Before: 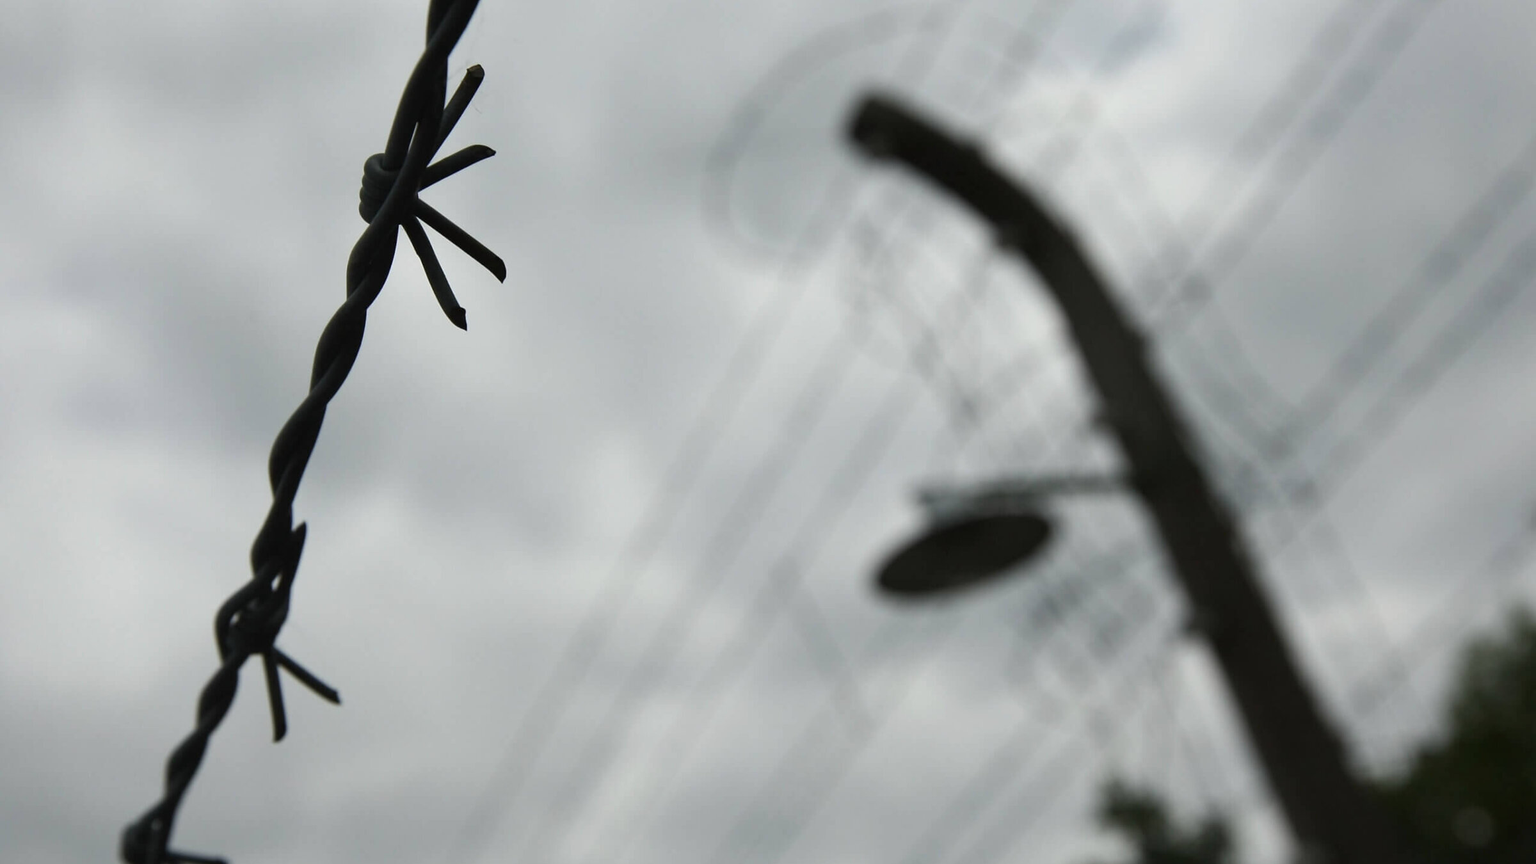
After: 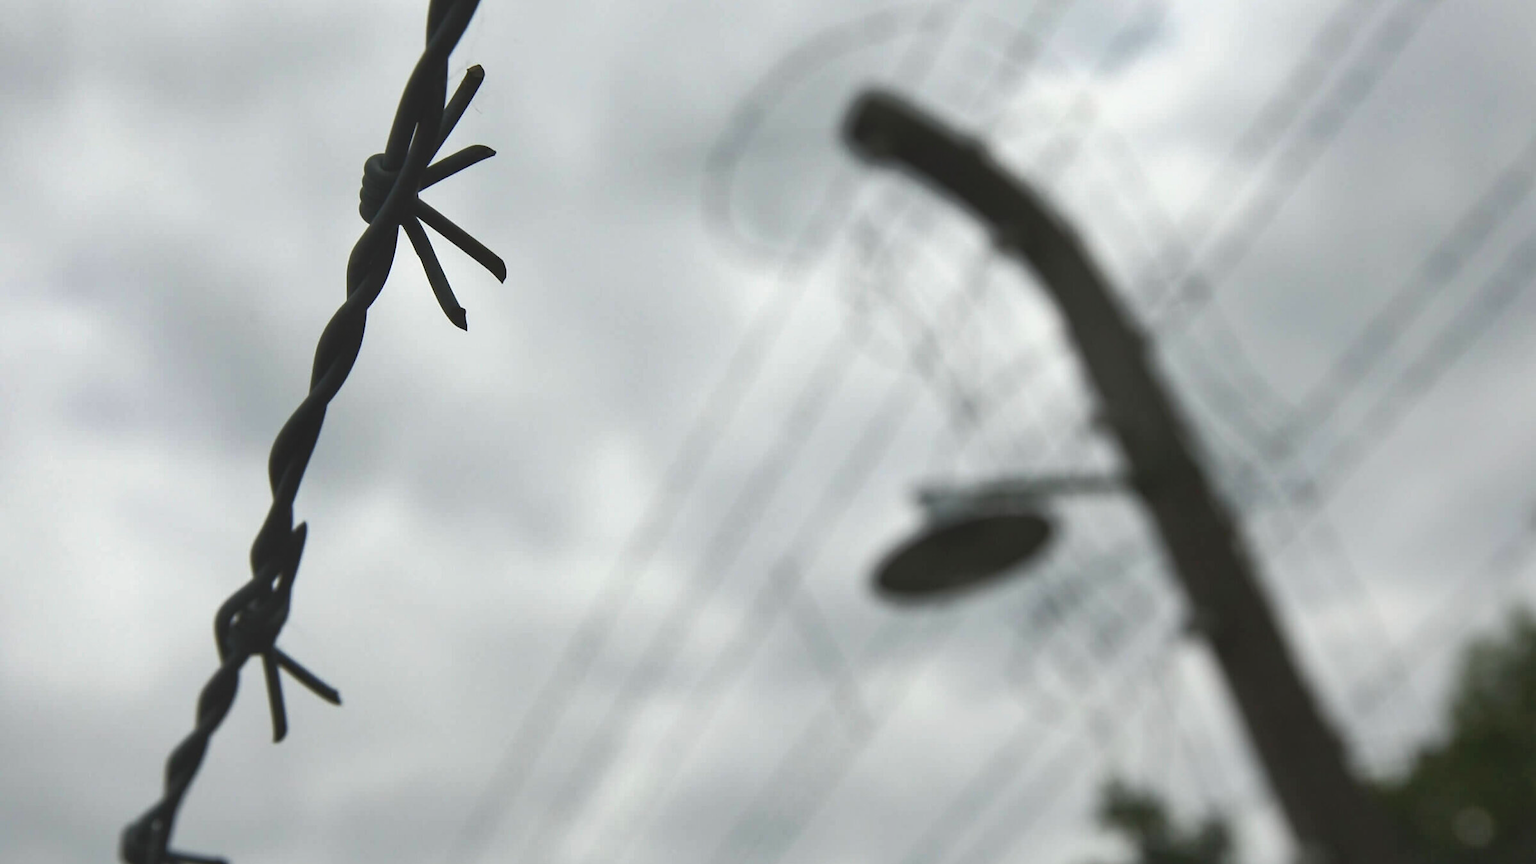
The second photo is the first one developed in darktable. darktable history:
exposure: black level correction 0.001, exposure 0.5 EV, compensate highlight preservation false
local contrast: highlights 67%, shadows 65%, detail 83%, midtone range 0.321
shadows and highlights: radius 266.19, soften with gaussian
